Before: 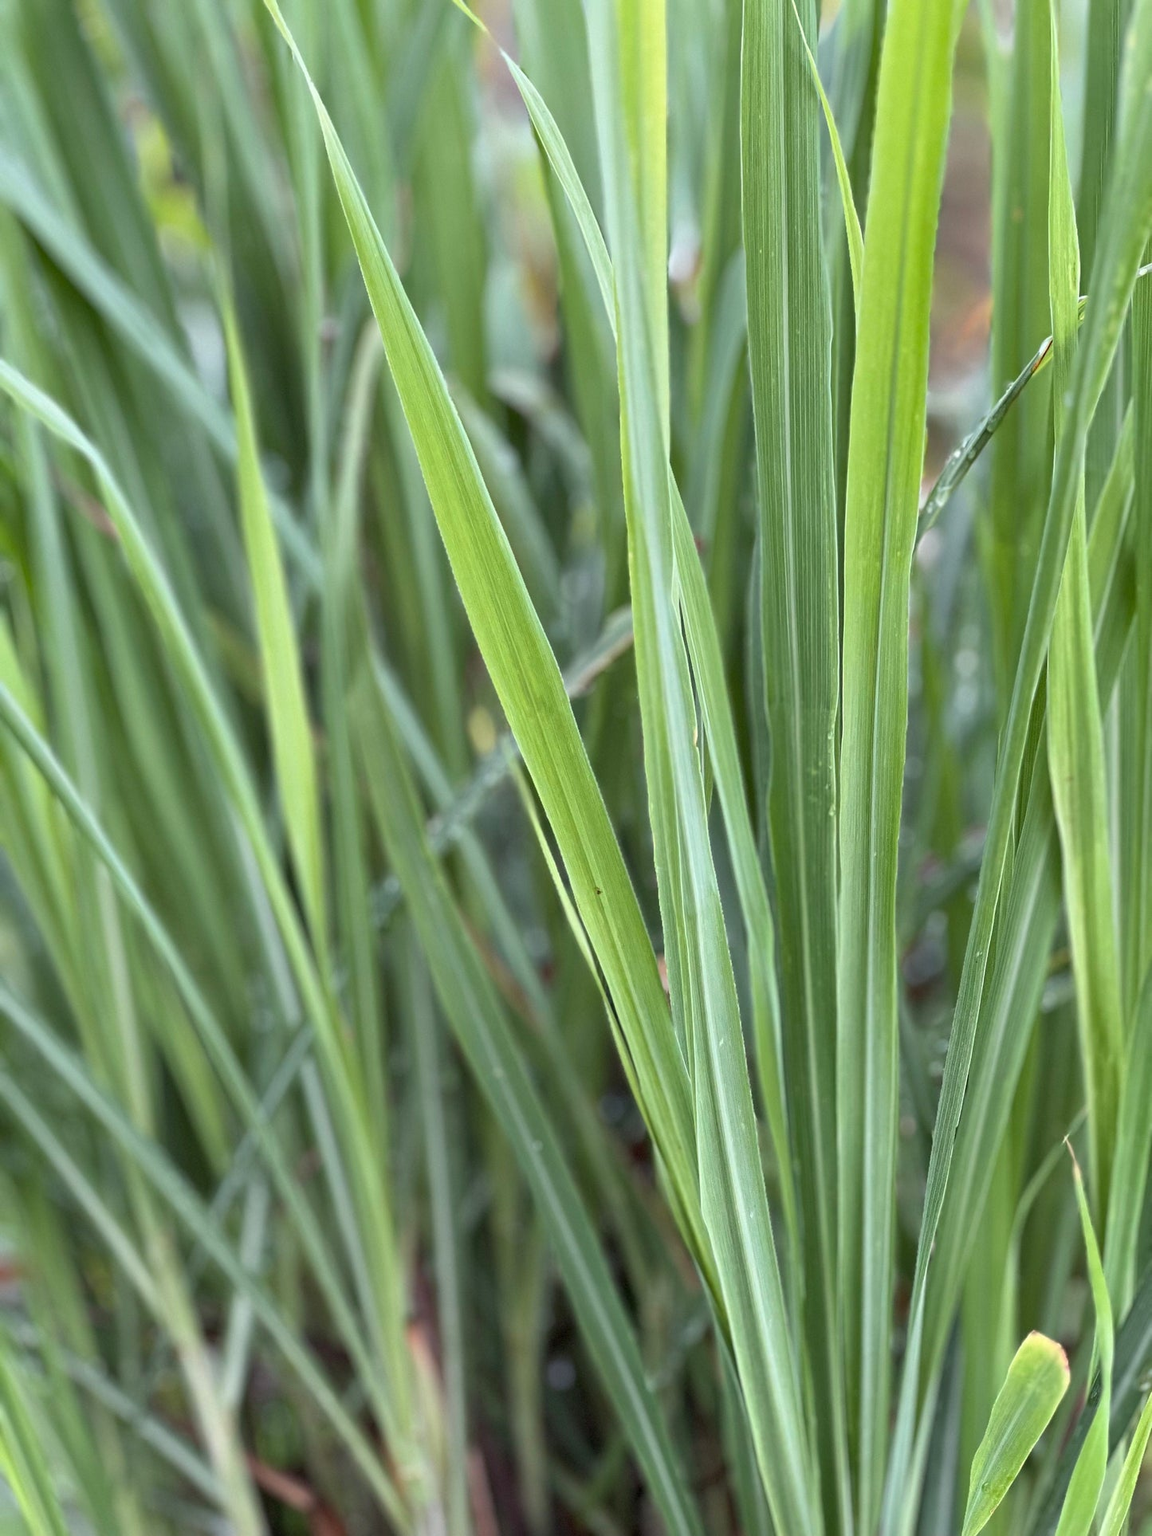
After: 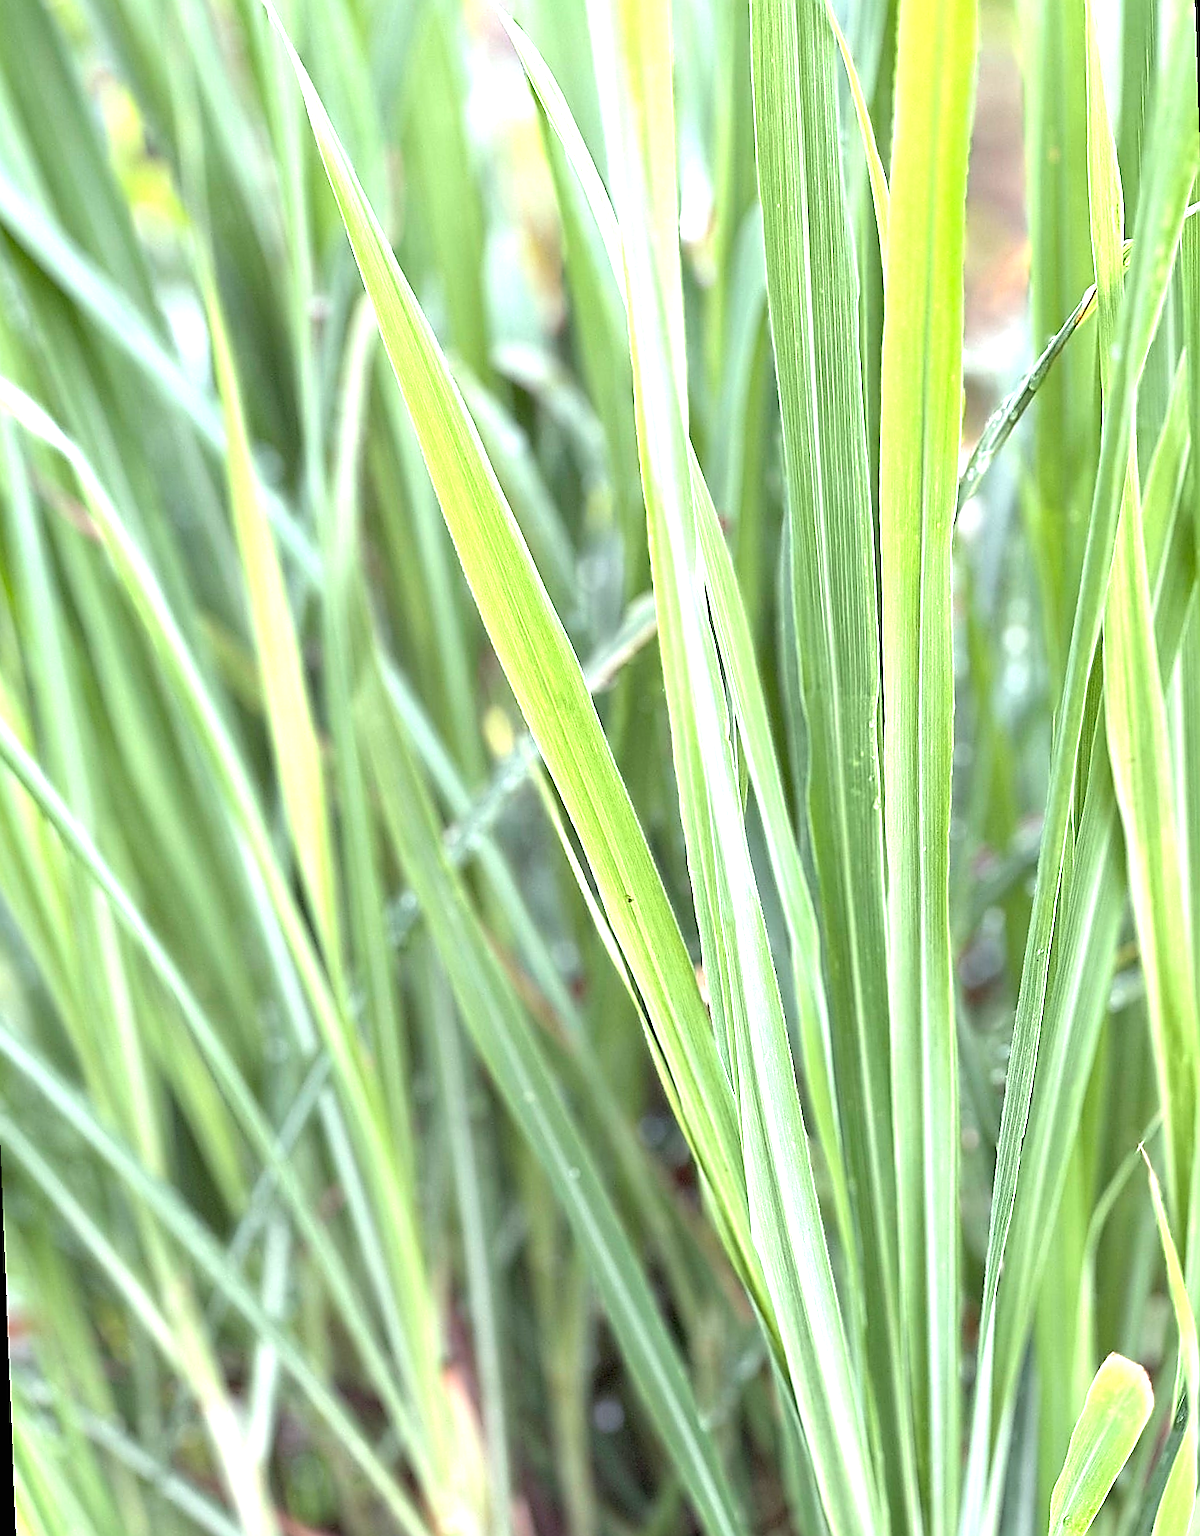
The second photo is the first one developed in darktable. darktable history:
rotate and perspective: rotation -2.12°, lens shift (vertical) 0.009, lens shift (horizontal) -0.008, automatic cropping original format, crop left 0.036, crop right 0.964, crop top 0.05, crop bottom 0.959
sharpen: radius 1.4, amount 1.25, threshold 0.7
exposure: black level correction 0, exposure 1.3 EV, compensate exposure bias true, compensate highlight preservation false
